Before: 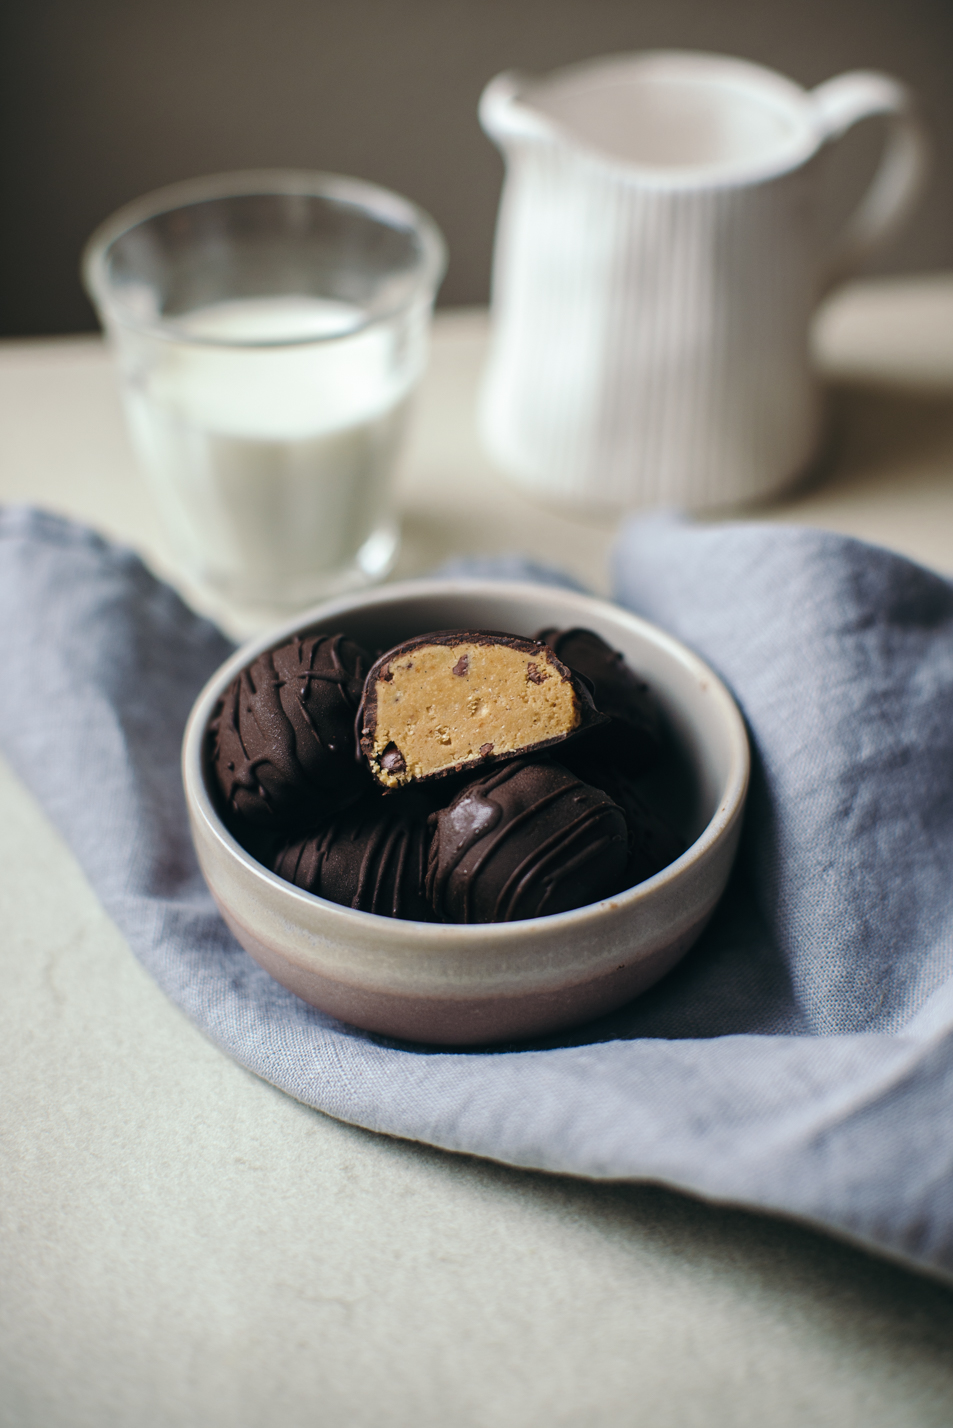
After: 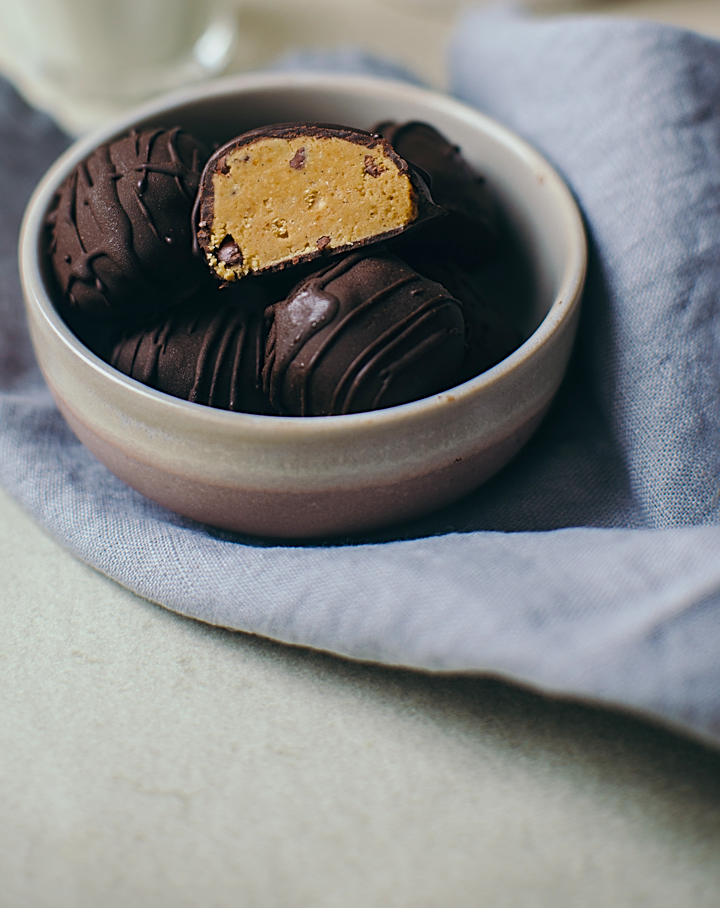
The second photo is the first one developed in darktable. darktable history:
color balance rgb: perceptual saturation grading › global saturation 19.357%, contrast -9.788%
crop and rotate: left 17.273%, top 35.548%, right 7.165%, bottom 0.861%
sharpen: amount 0.492
